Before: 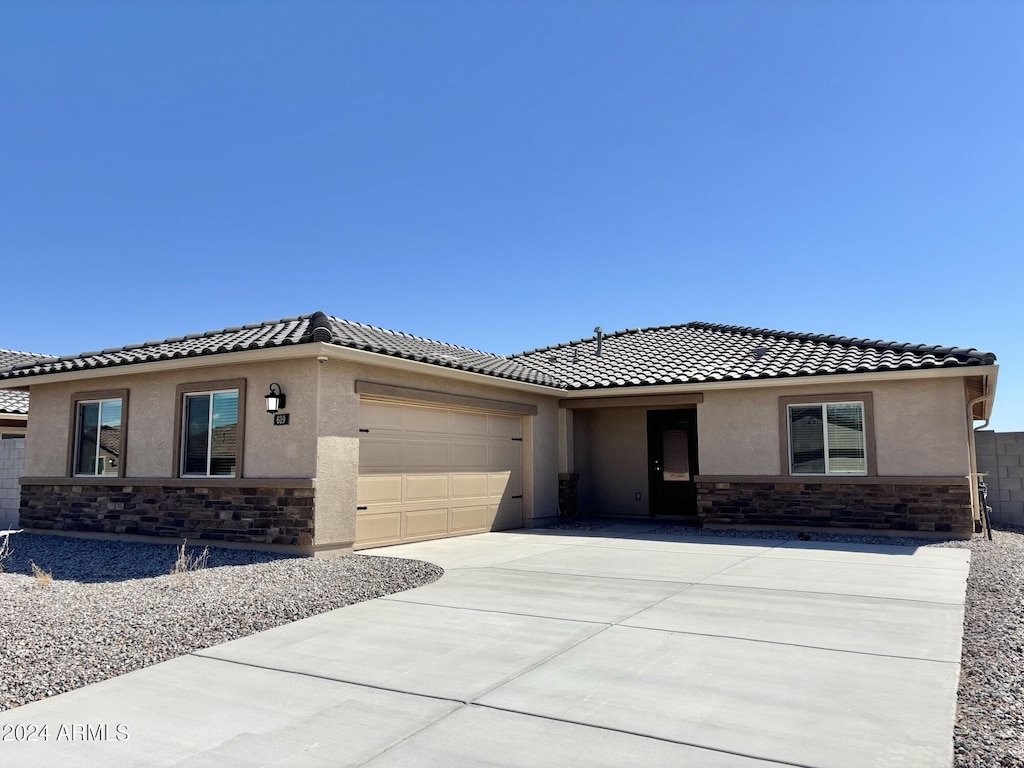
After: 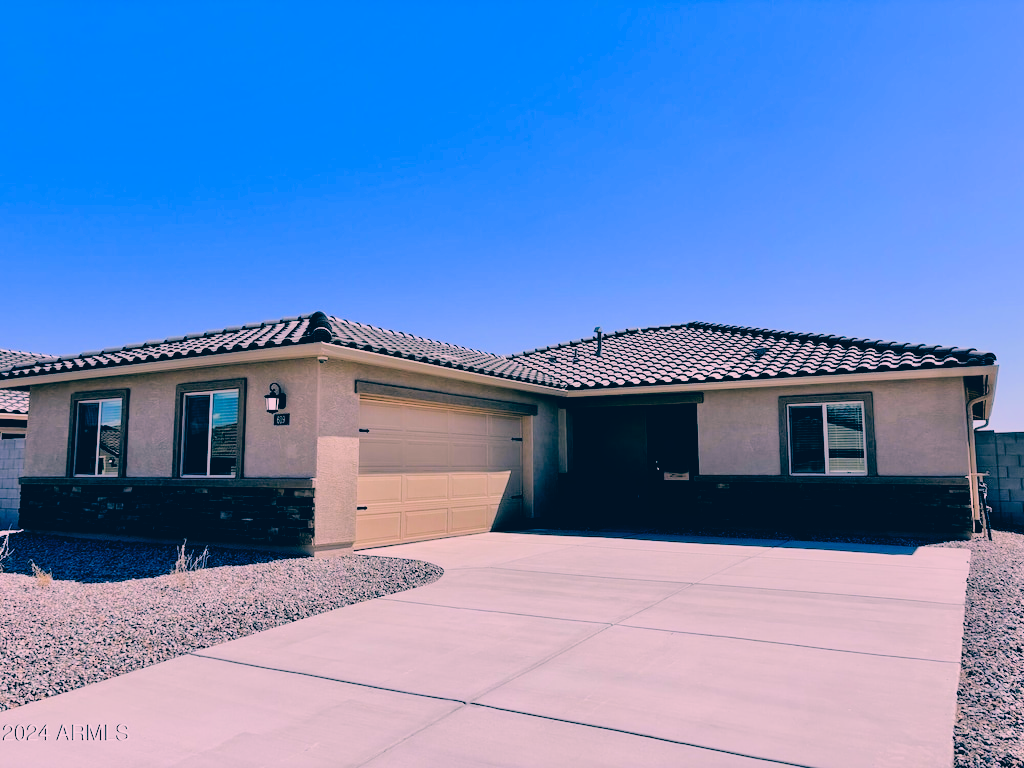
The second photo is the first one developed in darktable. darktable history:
filmic rgb: black relative exposure -2.85 EV, white relative exposure 4.56 EV, hardness 1.78, contrast 1.245, preserve chrominance max RGB
color correction: highlights a* 16.53, highlights b* 0.331, shadows a* -14.85, shadows b* -14.18, saturation 1.53
